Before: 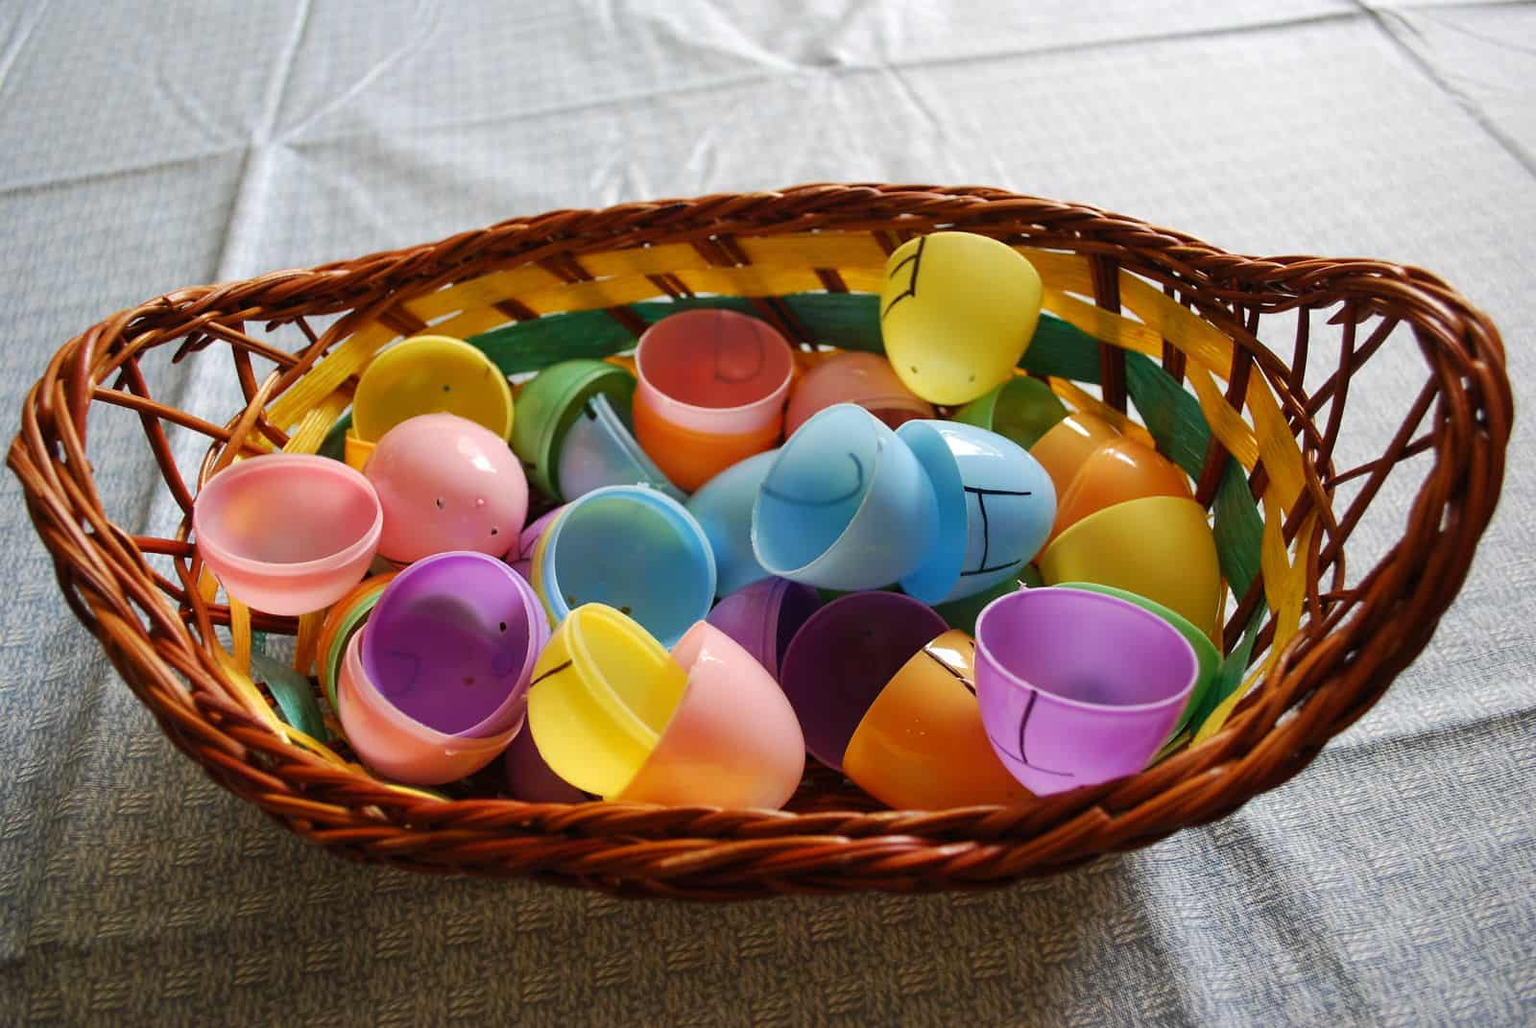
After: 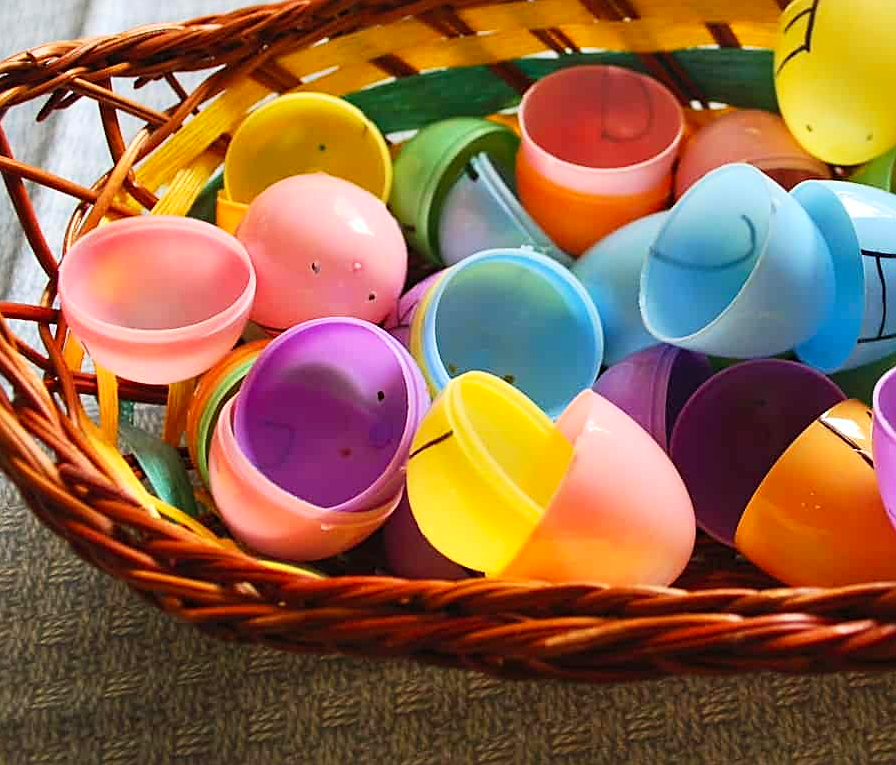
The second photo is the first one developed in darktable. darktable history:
contrast brightness saturation: contrast 0.196, brightness 0.169, saturation 0.219
crop: left 8.974%, top 24.022%, right 35.016%, bottom 4.523%
sharpen: on, module defaults
